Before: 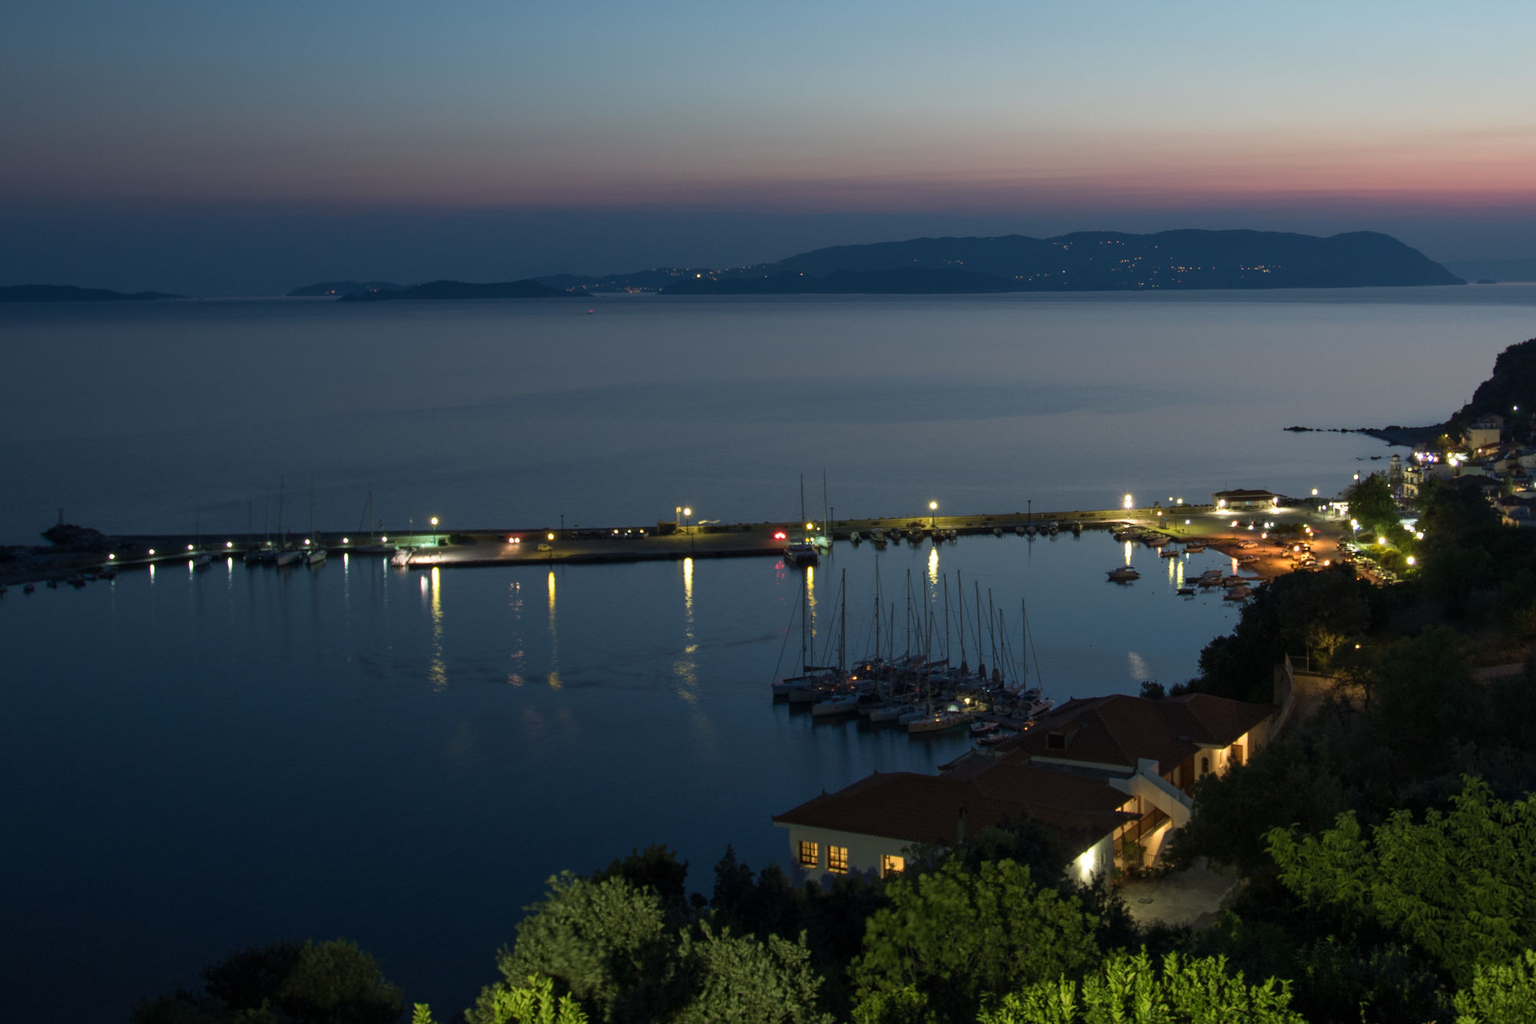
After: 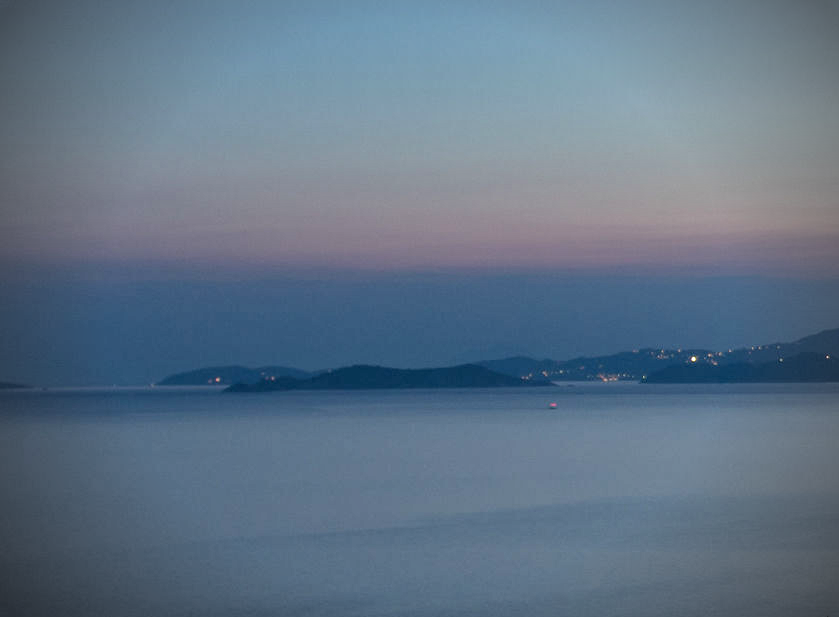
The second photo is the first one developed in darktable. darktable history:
crop and rotate: left 10.817%, top 0.062%, right 47.194%, bottom 53.626%
local contrast: on, module defaults
vignetting: fall-off start 75%, brightness -0.692, width/height ratio 1.084
tone equalizer: -7 EV 0.15 EV, -6 EV 0.6 EV, -5 EV 1.15 EV, -4 EV 1.33 EV, -3 EV 1.15 EV, -2 EV 0.6 EV, -1 EV 0.15 EV, mask exposure compensation -0.5 EV
